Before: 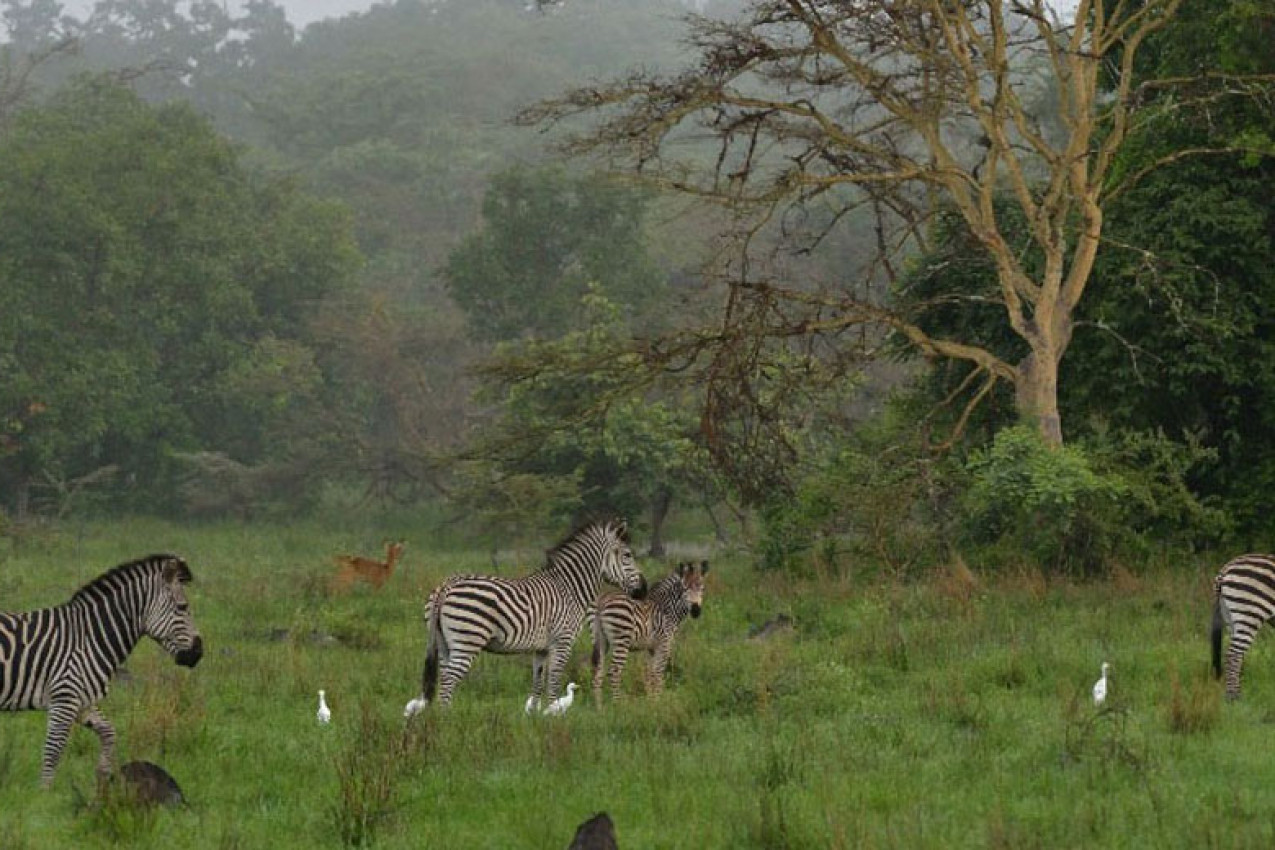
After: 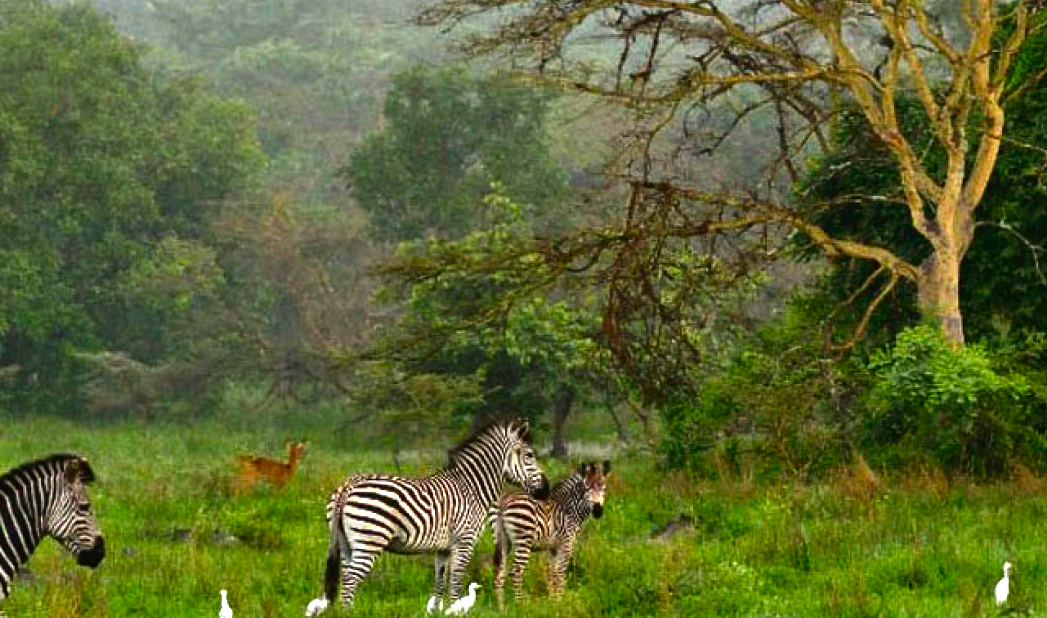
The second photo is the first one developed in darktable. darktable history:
shadows and highlights: shadows 31.37, highlights 0.423, soften with gaussian
contrast brightness saturation: brightness -0.245, saturation 0.204
crop: left 7.729%, top 11.784%, right 10.13%, bottom 15.482%
exposure: black level correction 0, exposure 0.702 EV, compensate highlight preservation false
tone curve: curves: ch0 [(0, 0) (0.003, 0.028) (0.011, 0.028) (0.025, 0.026) (0.044, 0.036) (0.069, 0.06) (0.1, 0.101) (0.136, 0.15) (0.177, 0.203) (0.224, 0.271) (0.277, 0.345) (0.335, 0.422) (0.399, 0.515) (0.468, 0.611) (0.543, 0.716) (0.623, 0.826) (0.709, 0.942) (0.801, 0.992) (0.898, 1) (1, 1)], preserve colors none
